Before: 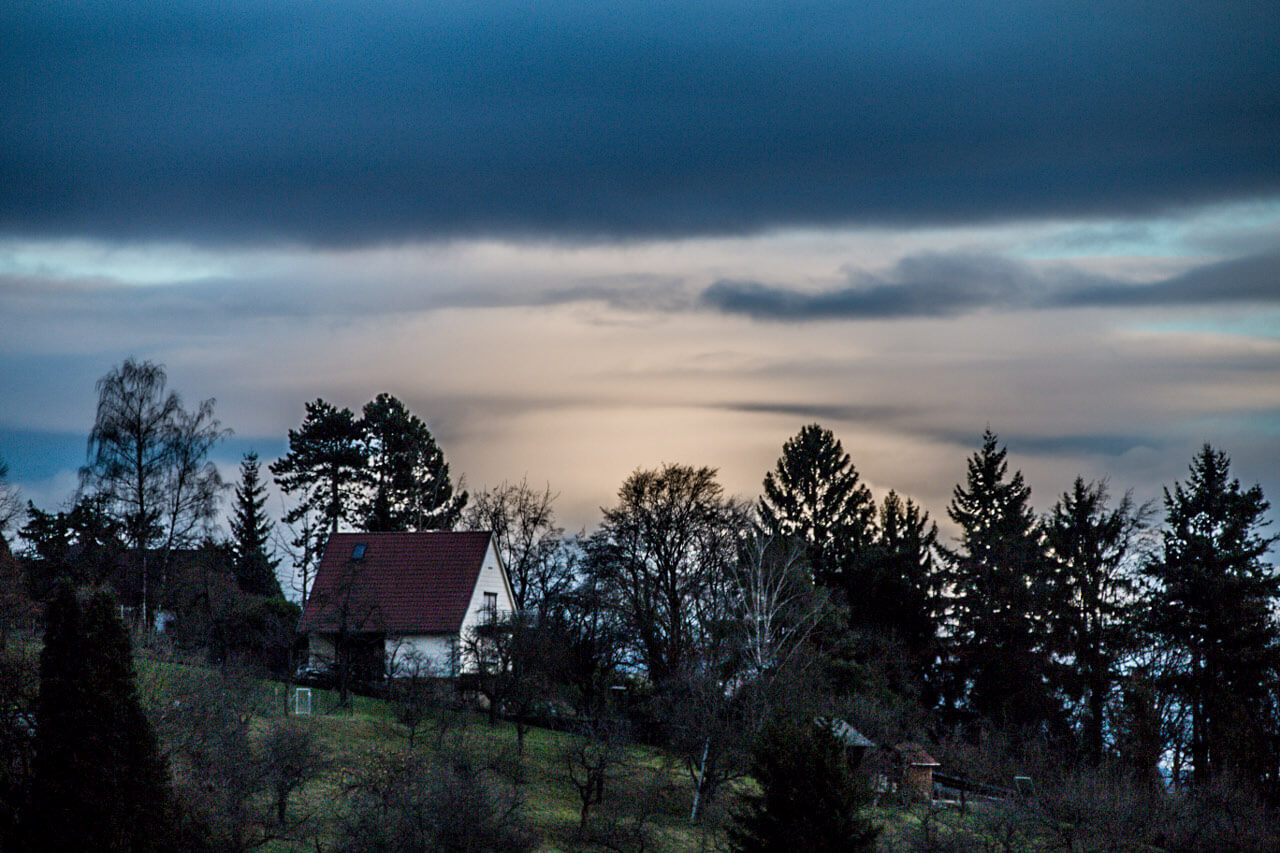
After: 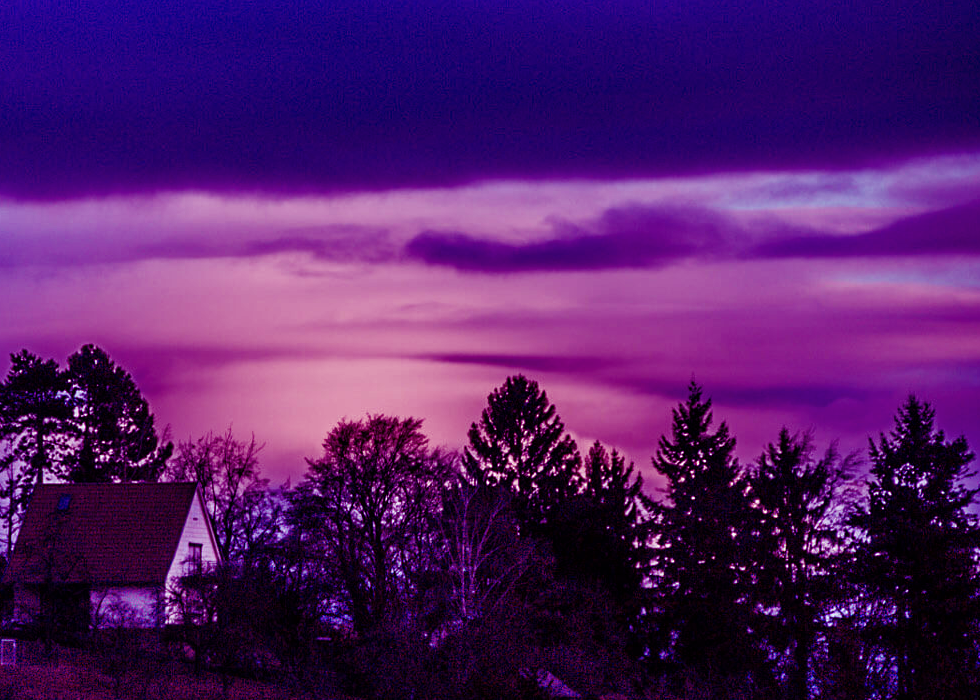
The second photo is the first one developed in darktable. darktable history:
crop: left 23.095%, top 5.827%, bottom 11.854%
color balance: mode lift, gamma, gain (sRGB), lift [1, 1, 0.101, 1]
shadows and highlights: shadows 25, highlights -25
